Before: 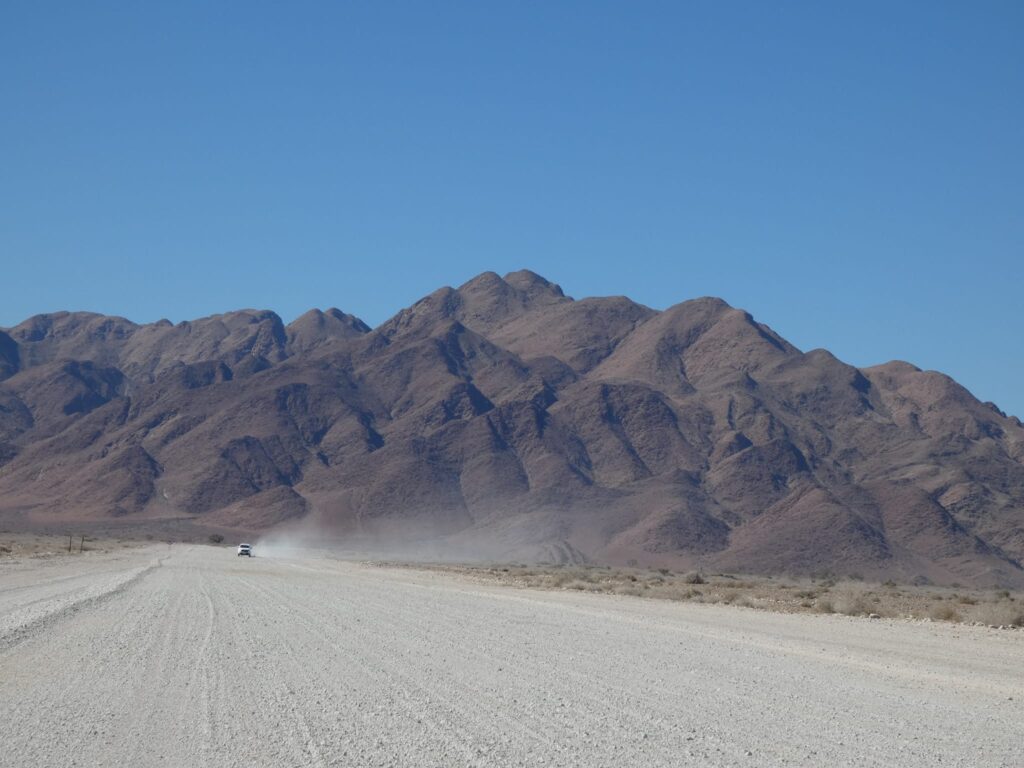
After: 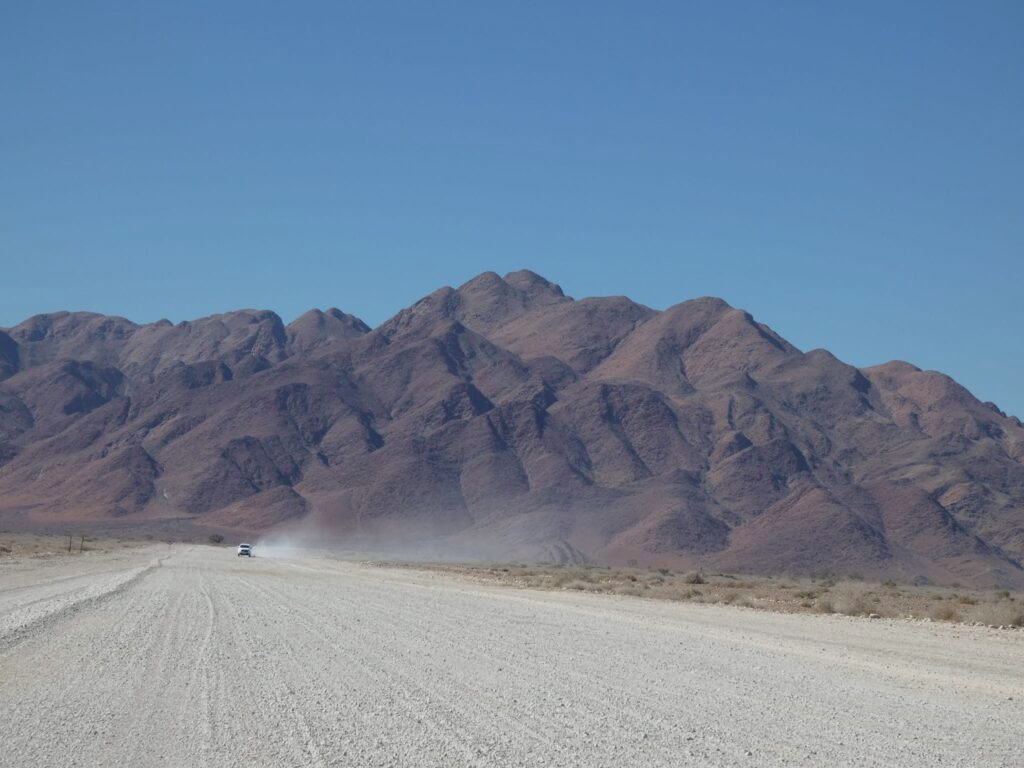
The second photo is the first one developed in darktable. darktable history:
tone curve: curves: ch0 [(0.013, 0) (0.061, 0.059) (0.239, 0.256) (0.502, 0.501) (0.683, 0.676) (0.761, 0.773) (0.858, 0.858) (0.987, 0.945)]; ch1 [(0, 0) (0.172, 0.123) (0.304, 0.267) (0.414, 0.395) (0.472, 0.473) (0.502, 0.502) (0.521, 0.528) (0.583, 0.595) (0.654, 0.673) (0.728, 0.761) (1, 1)]; ch2 [(0, 0) (0.411, 0.424) (0.485, 0.476) (0.502, 0.501) (0.553, 0.557) (0.57, 0.576) (1, 1)], color space Lab, independent channels, preserve colors none
